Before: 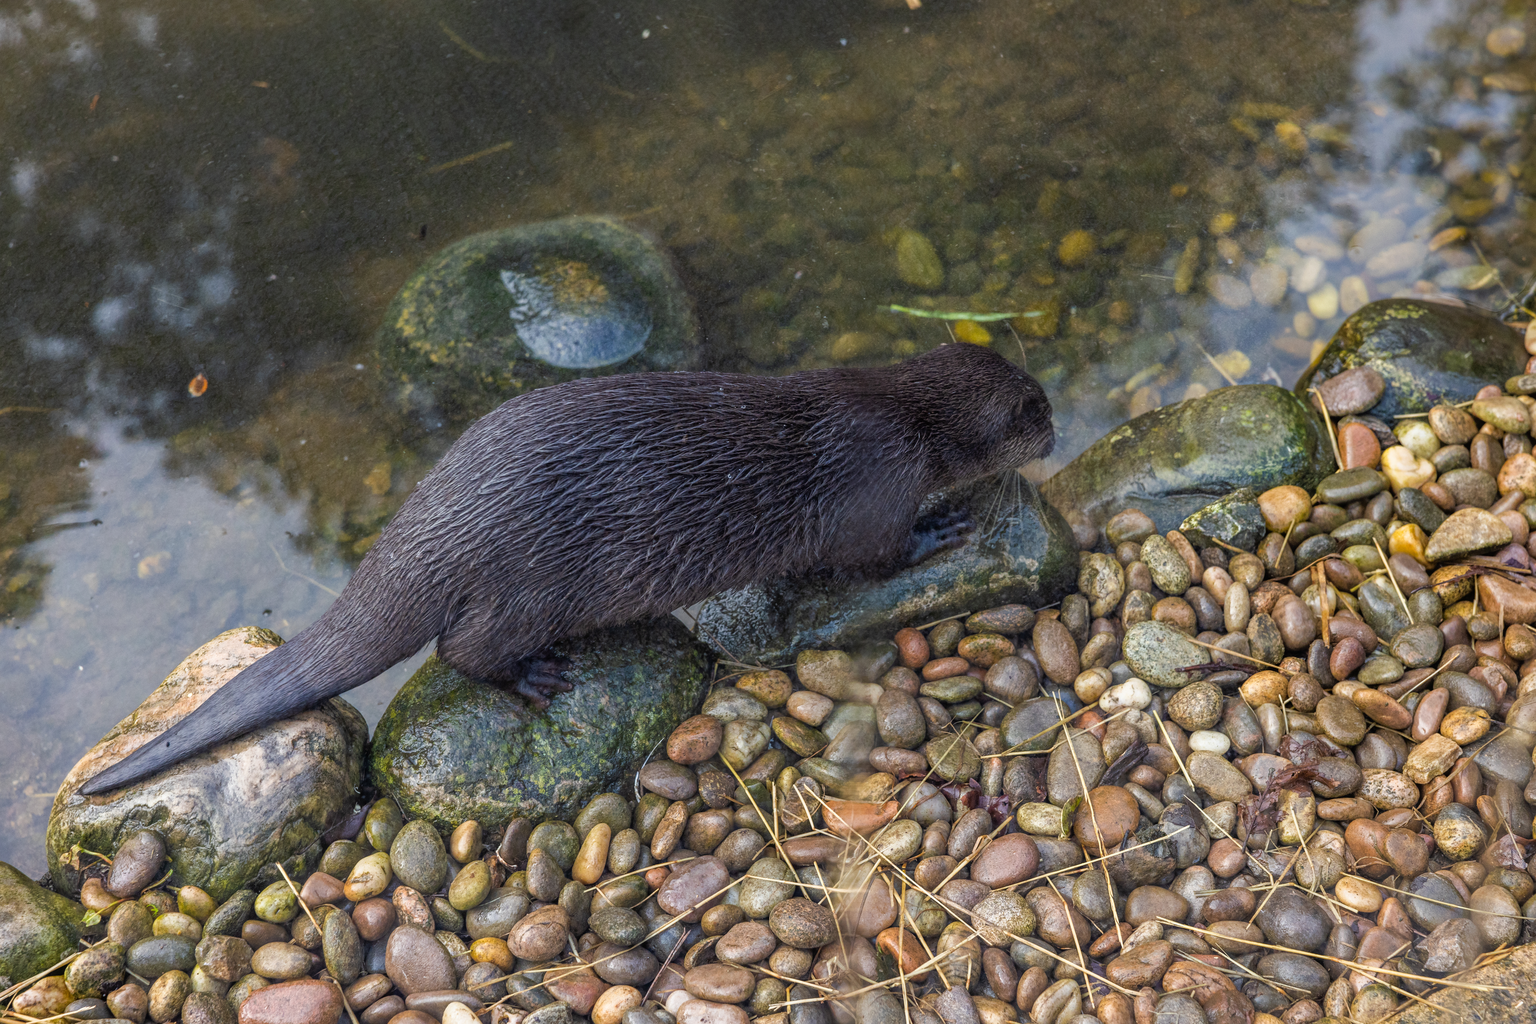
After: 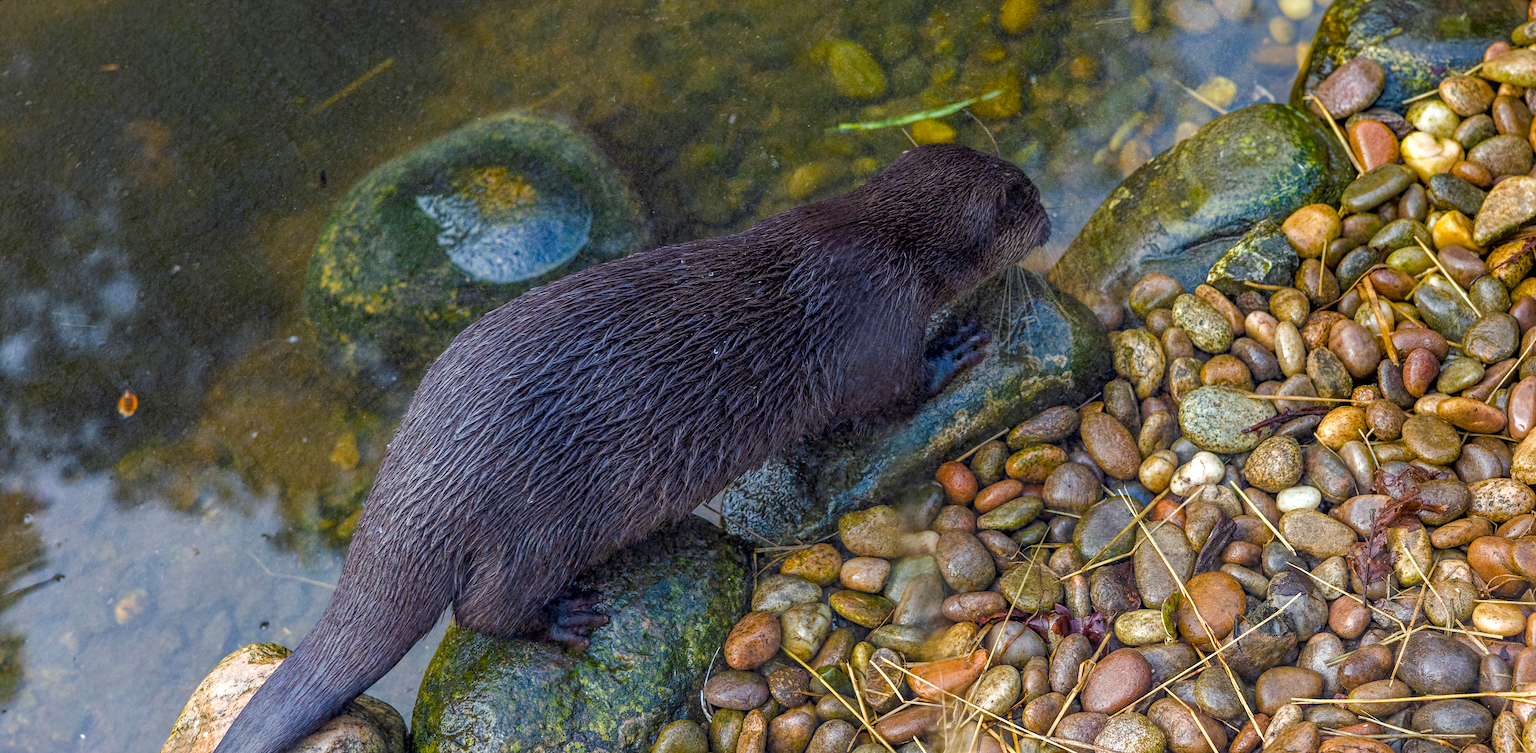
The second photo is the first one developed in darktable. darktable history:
sharpen: radius 1.864, amount 0.398, threshold 1.271
local contrast: highlights 100%, shadows 100%, detail 120%, midtone range 0.2
haze removal: strength 0.29, distance 0.25, compatibility mode true, adaptive false
rotate and perspective: rotation -14.8°, crop left 0.1, crop right 0.903, crop top 0.25, crop bottom 0.748
color balance rgb: perceptual saturation grading › global saturation 35%, perceptual saturation grading › highlights -30%, perceptual saturation grading › shadows 35%, perceptual brilliance grading › global brilliance 3%, perceptual brilliance grading › highlights -3%, perceptual brilliance grading › shadows 3%
